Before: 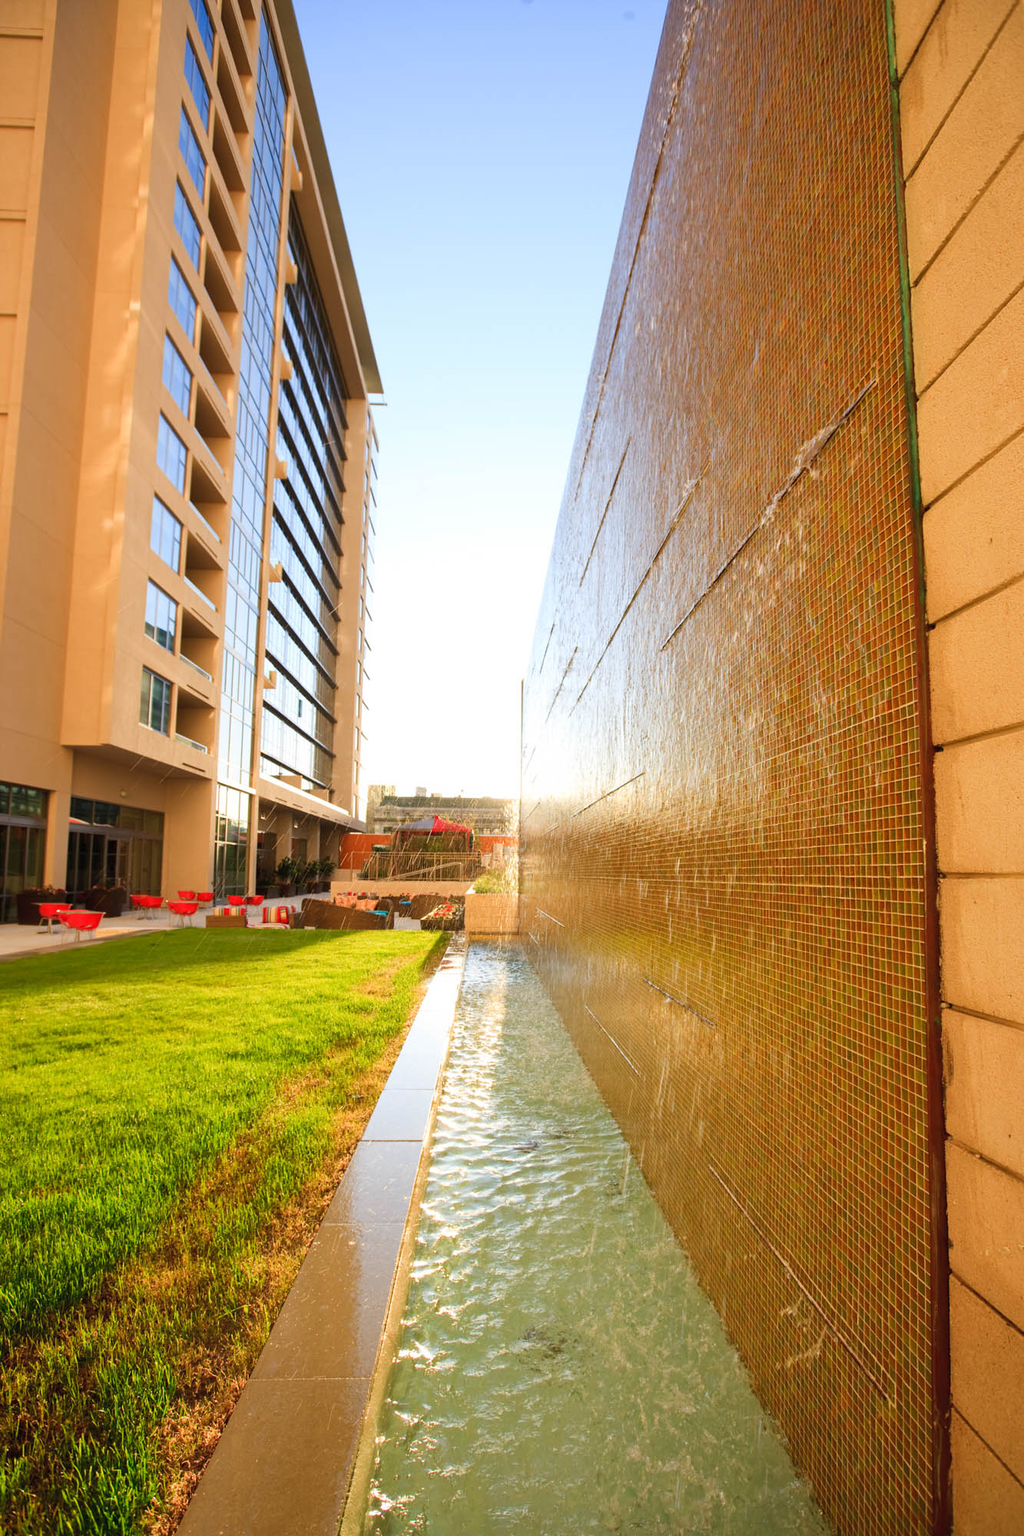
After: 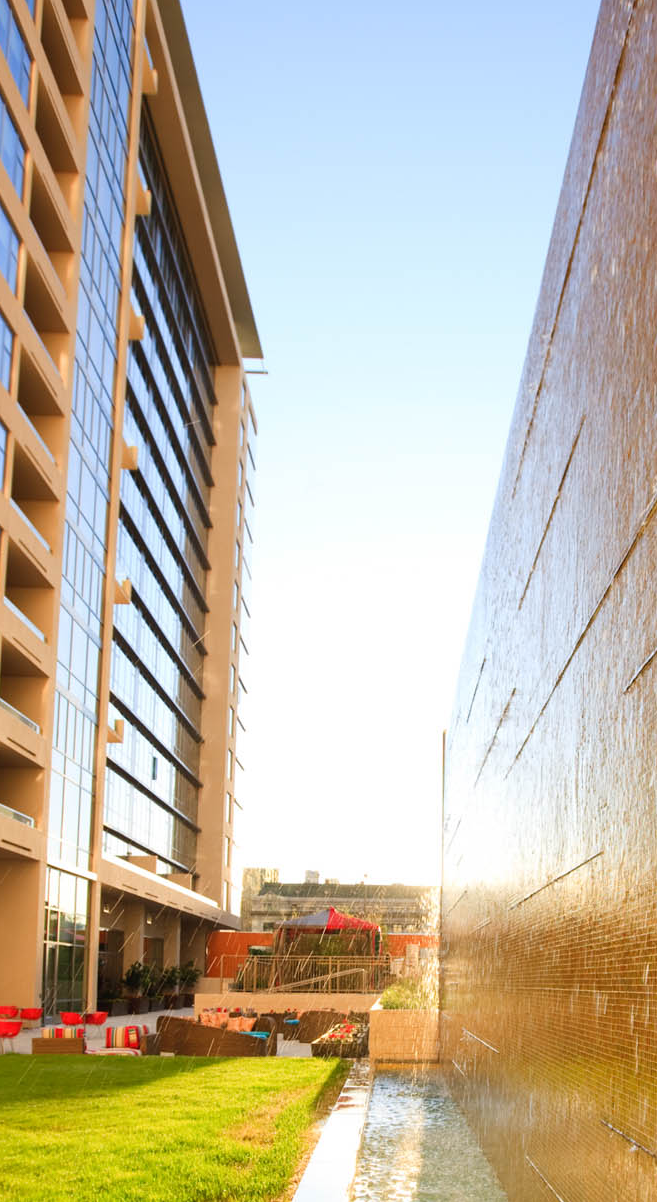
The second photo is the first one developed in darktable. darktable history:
crop: left 17.739%, top 7.74%, right 32.962%, bottom 32.139%
